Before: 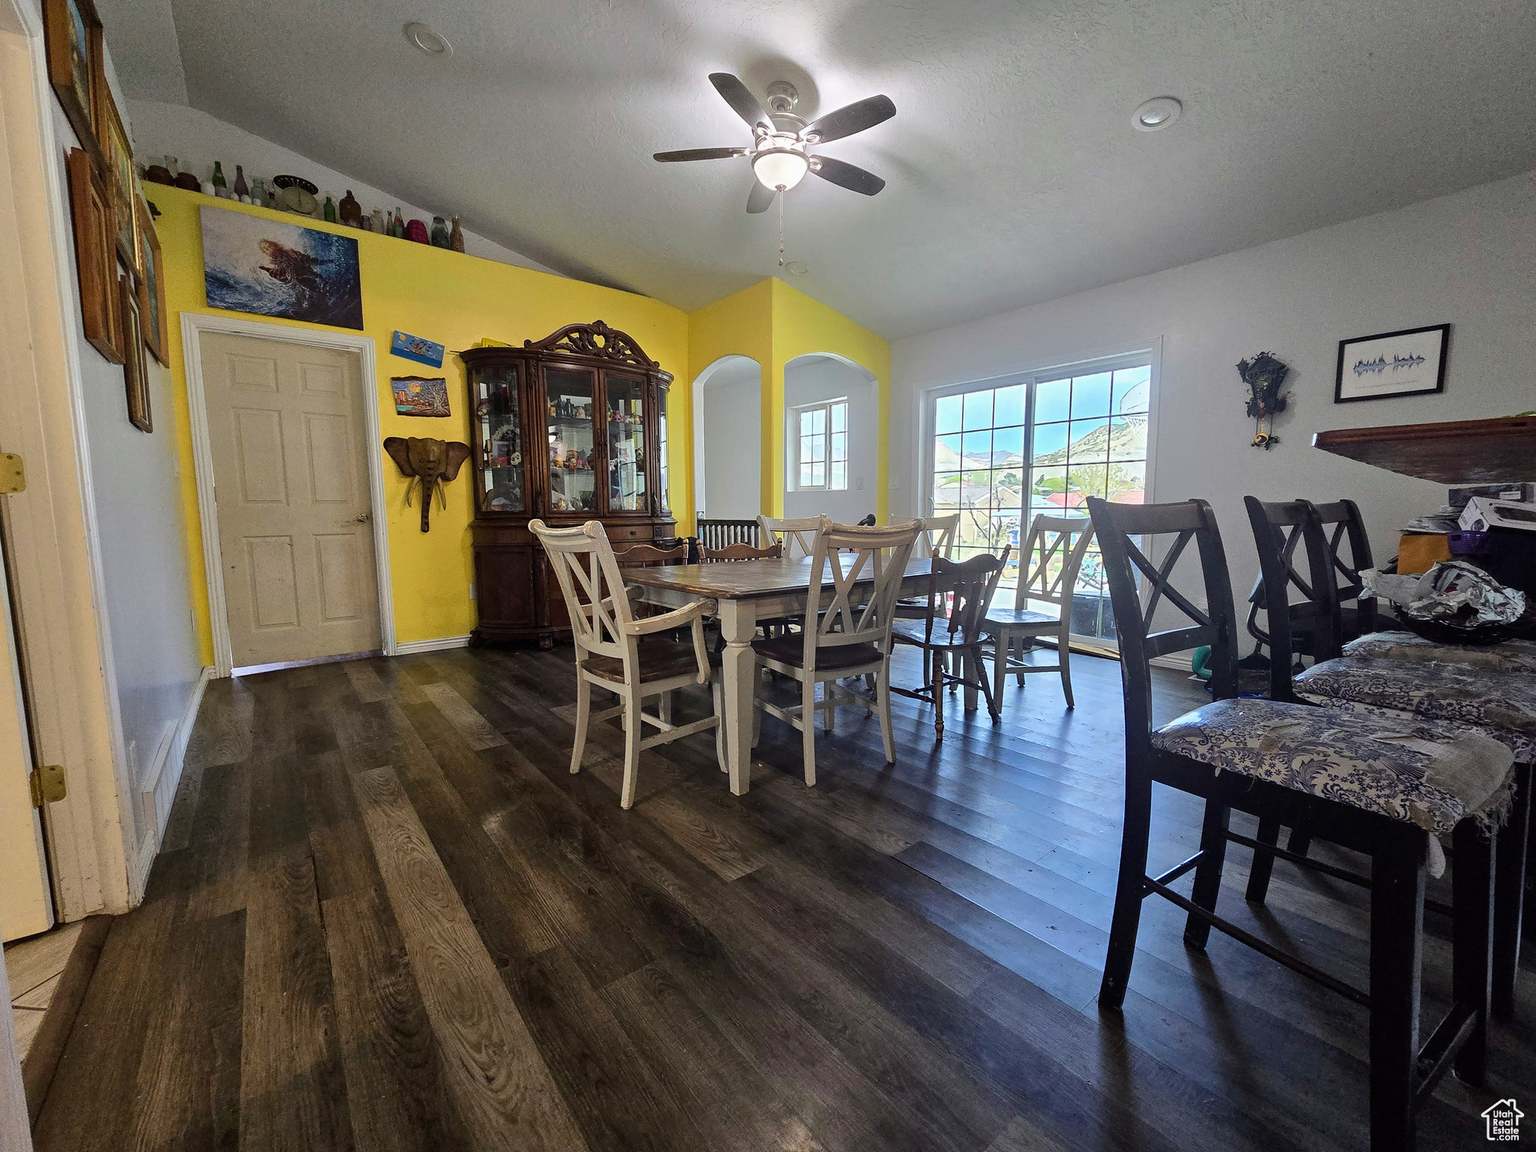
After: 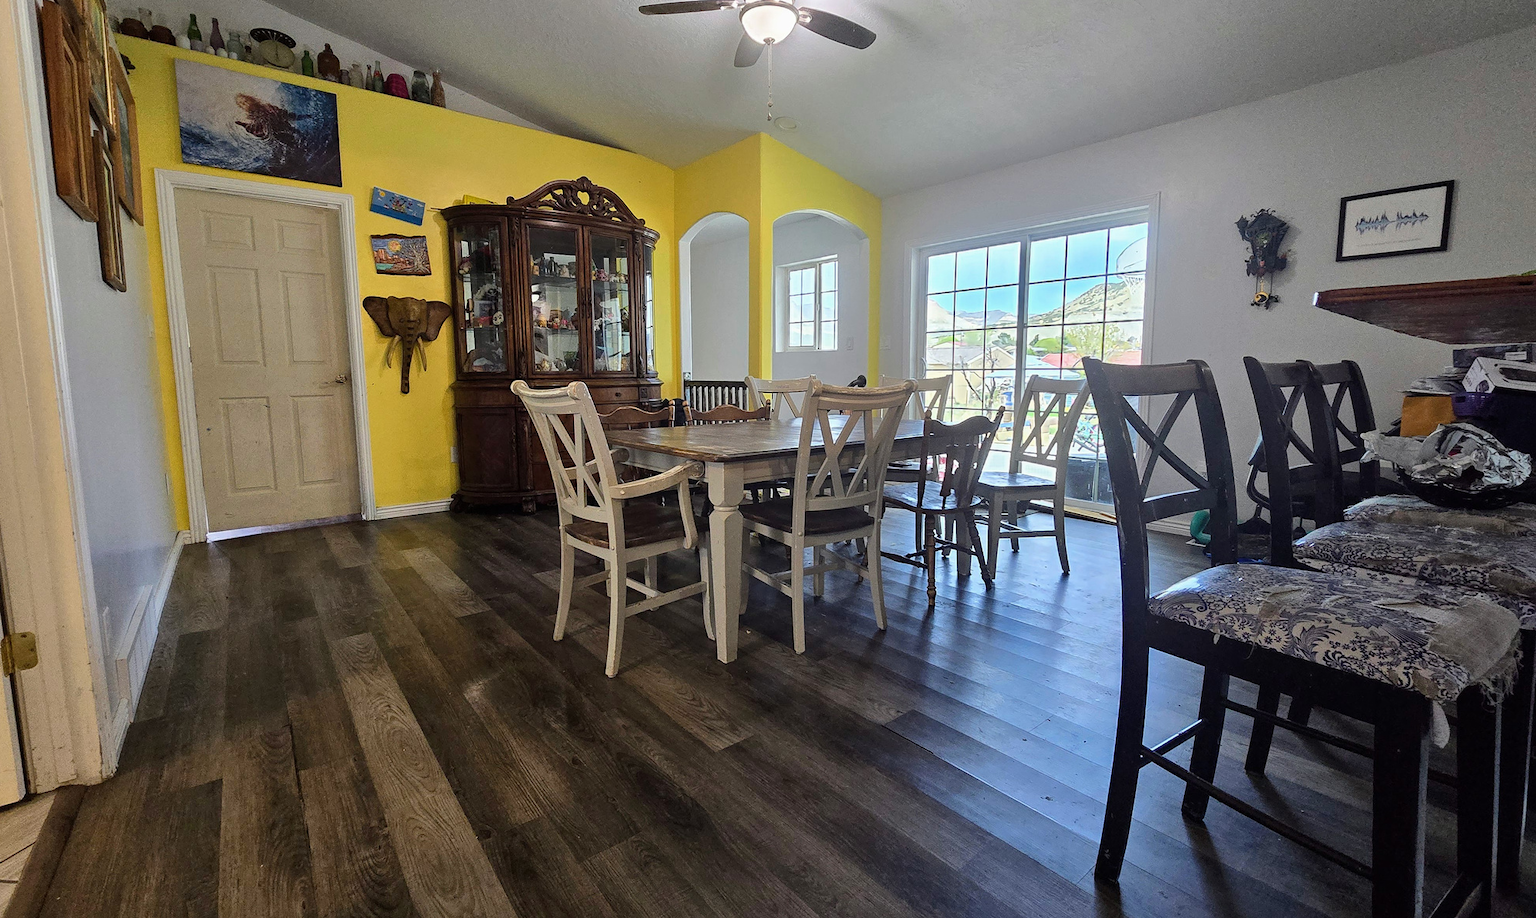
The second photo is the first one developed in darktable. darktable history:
crop and rotate: left 1.94%, top 12.828%, right 0.307%, bottom 9.301%
